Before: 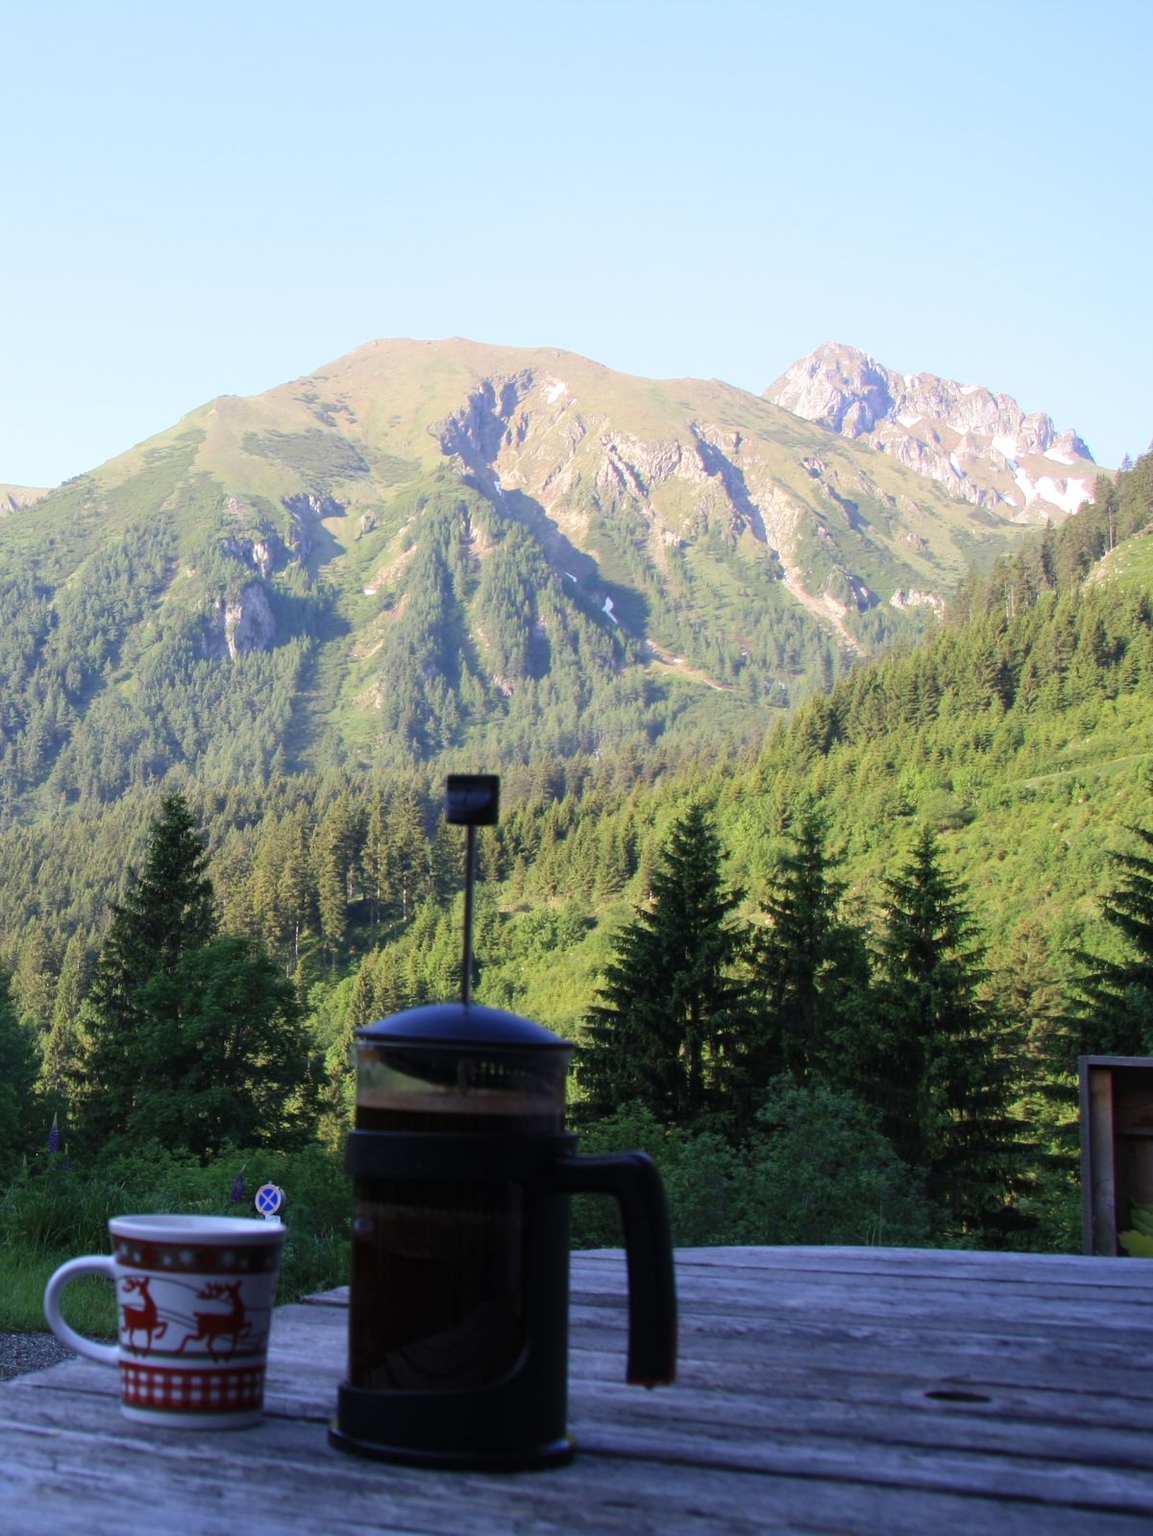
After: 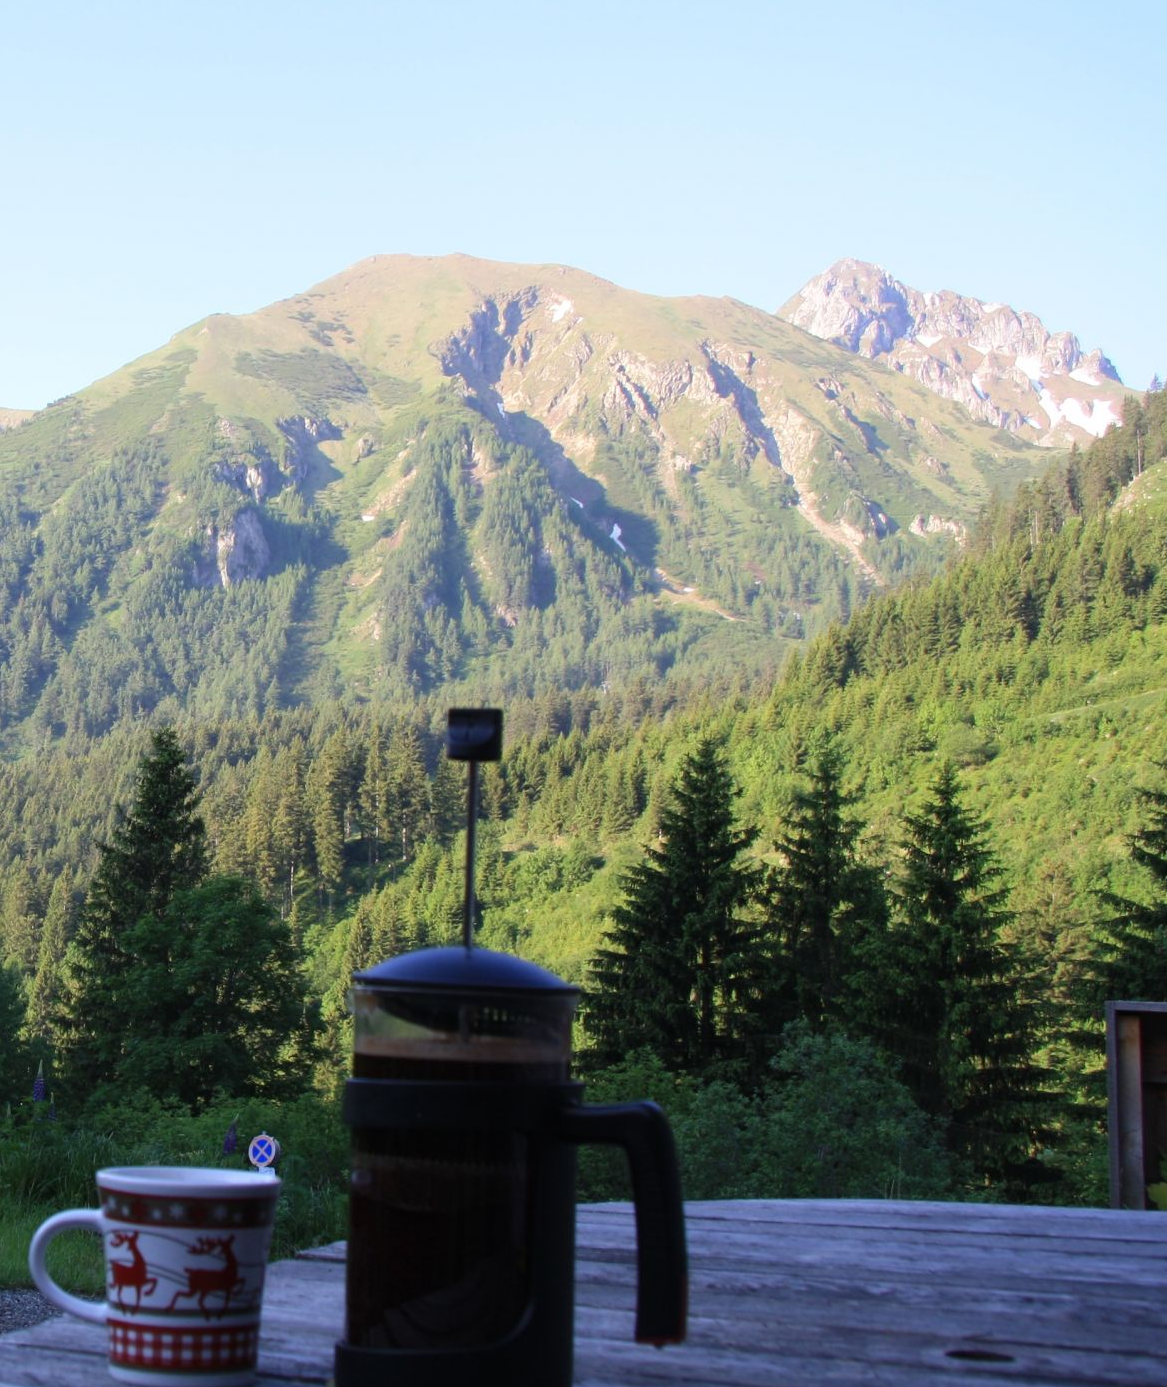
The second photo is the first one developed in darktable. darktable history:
crop: left 1.432%, top 6.157%, right 1.295%, bottom 7.095%
